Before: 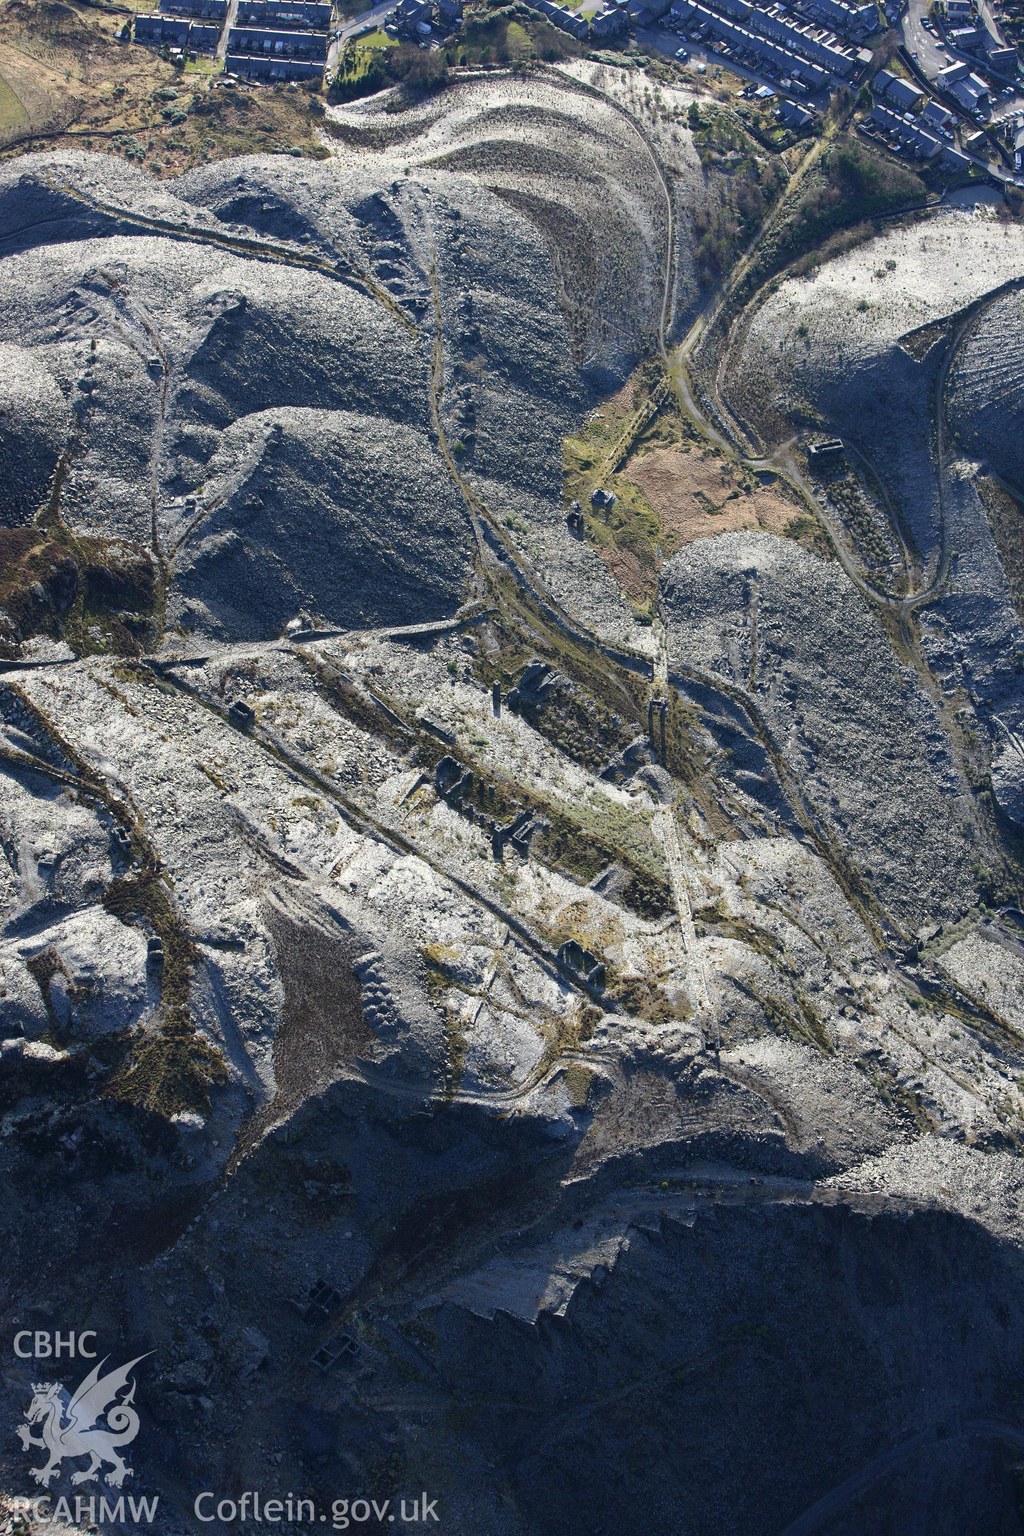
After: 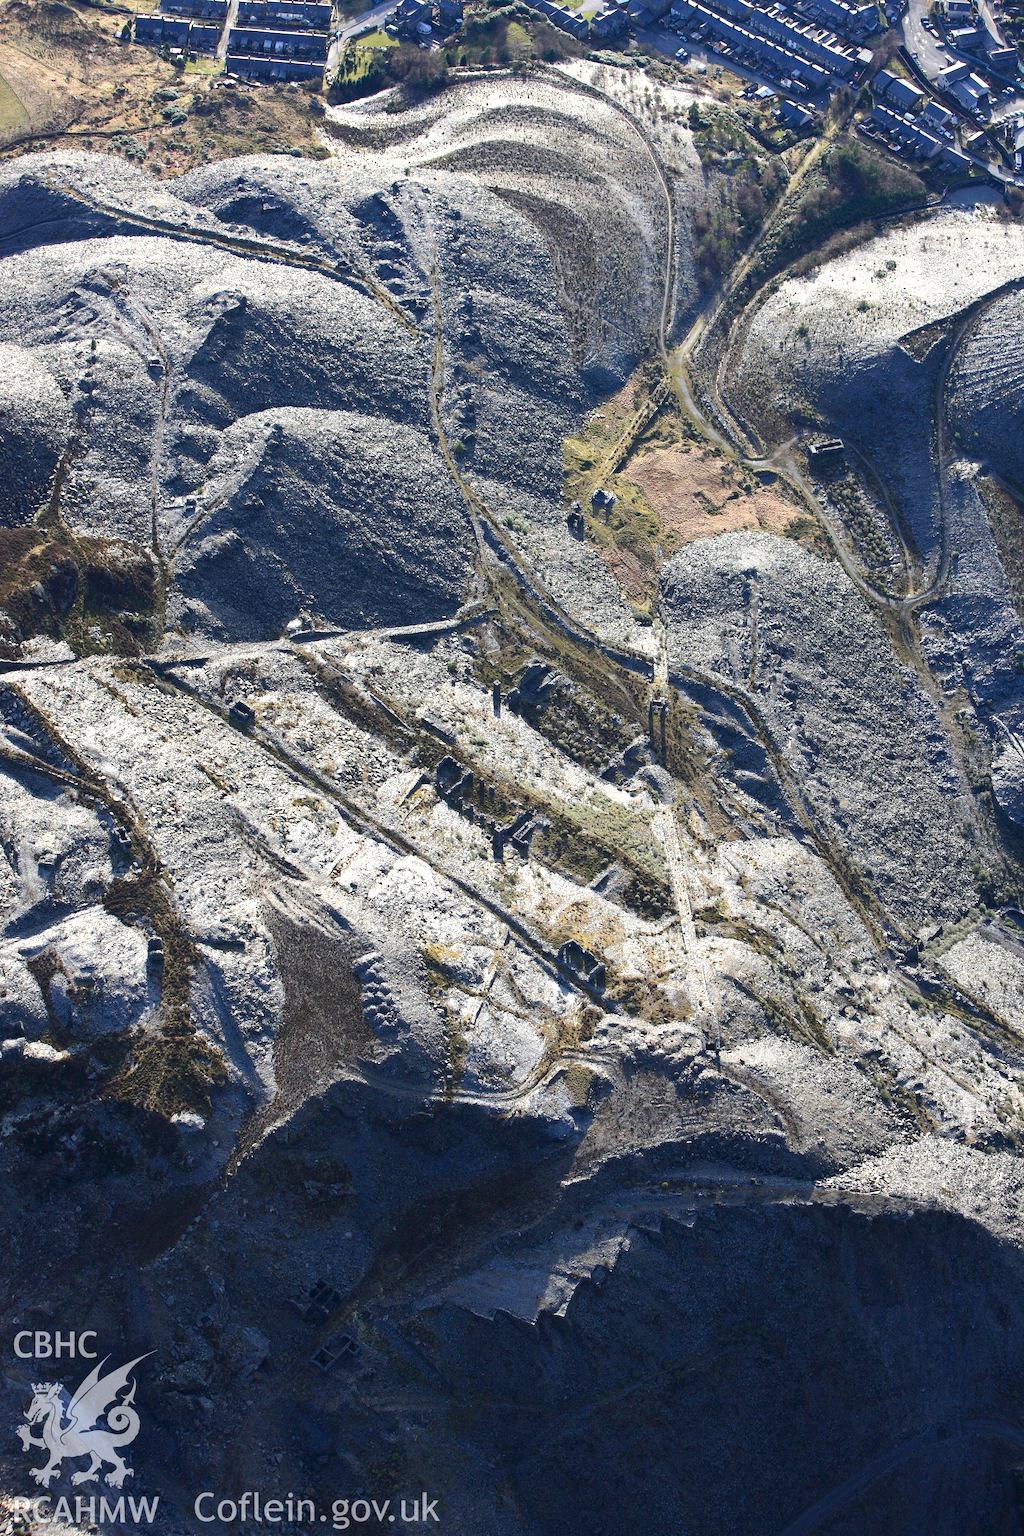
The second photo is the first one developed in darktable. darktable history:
tone curve: curves: ch0 [(0, 0) (0.265, 0.253) (0.732, 0.751) (1, 1)], color space Lab, independent channels, preserve colors none
exposure: exposure 0.363 EV, compensate highlight preservation false
